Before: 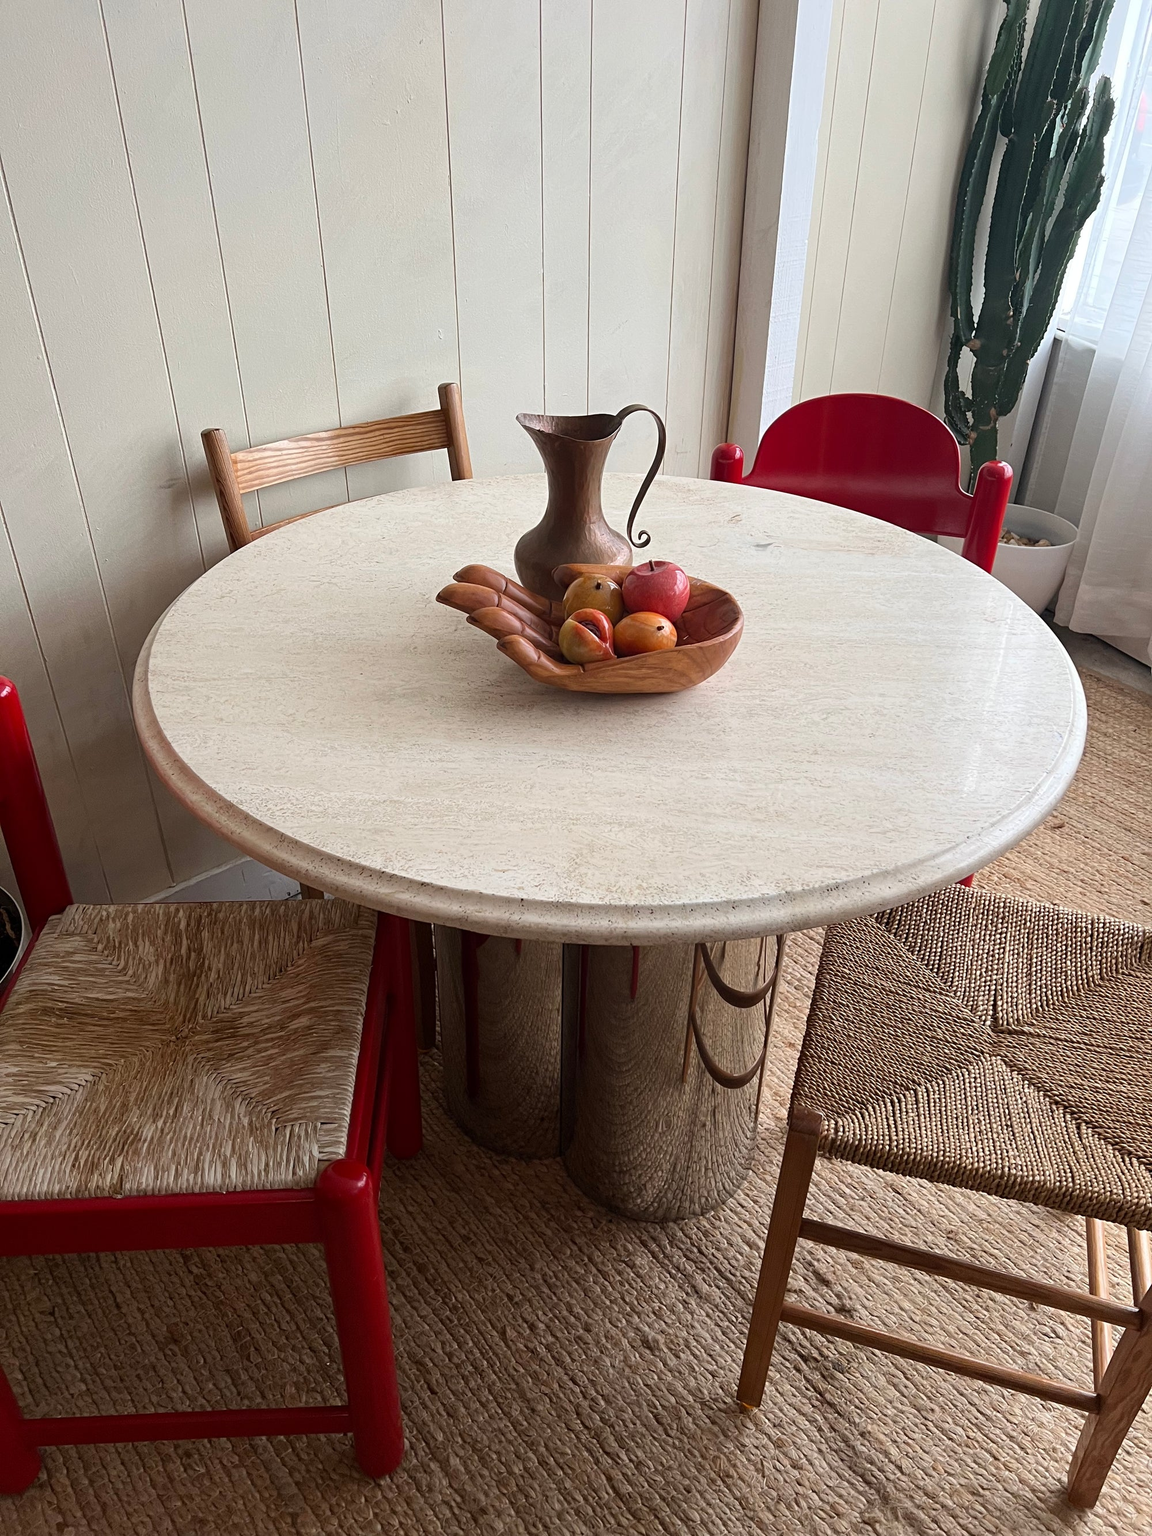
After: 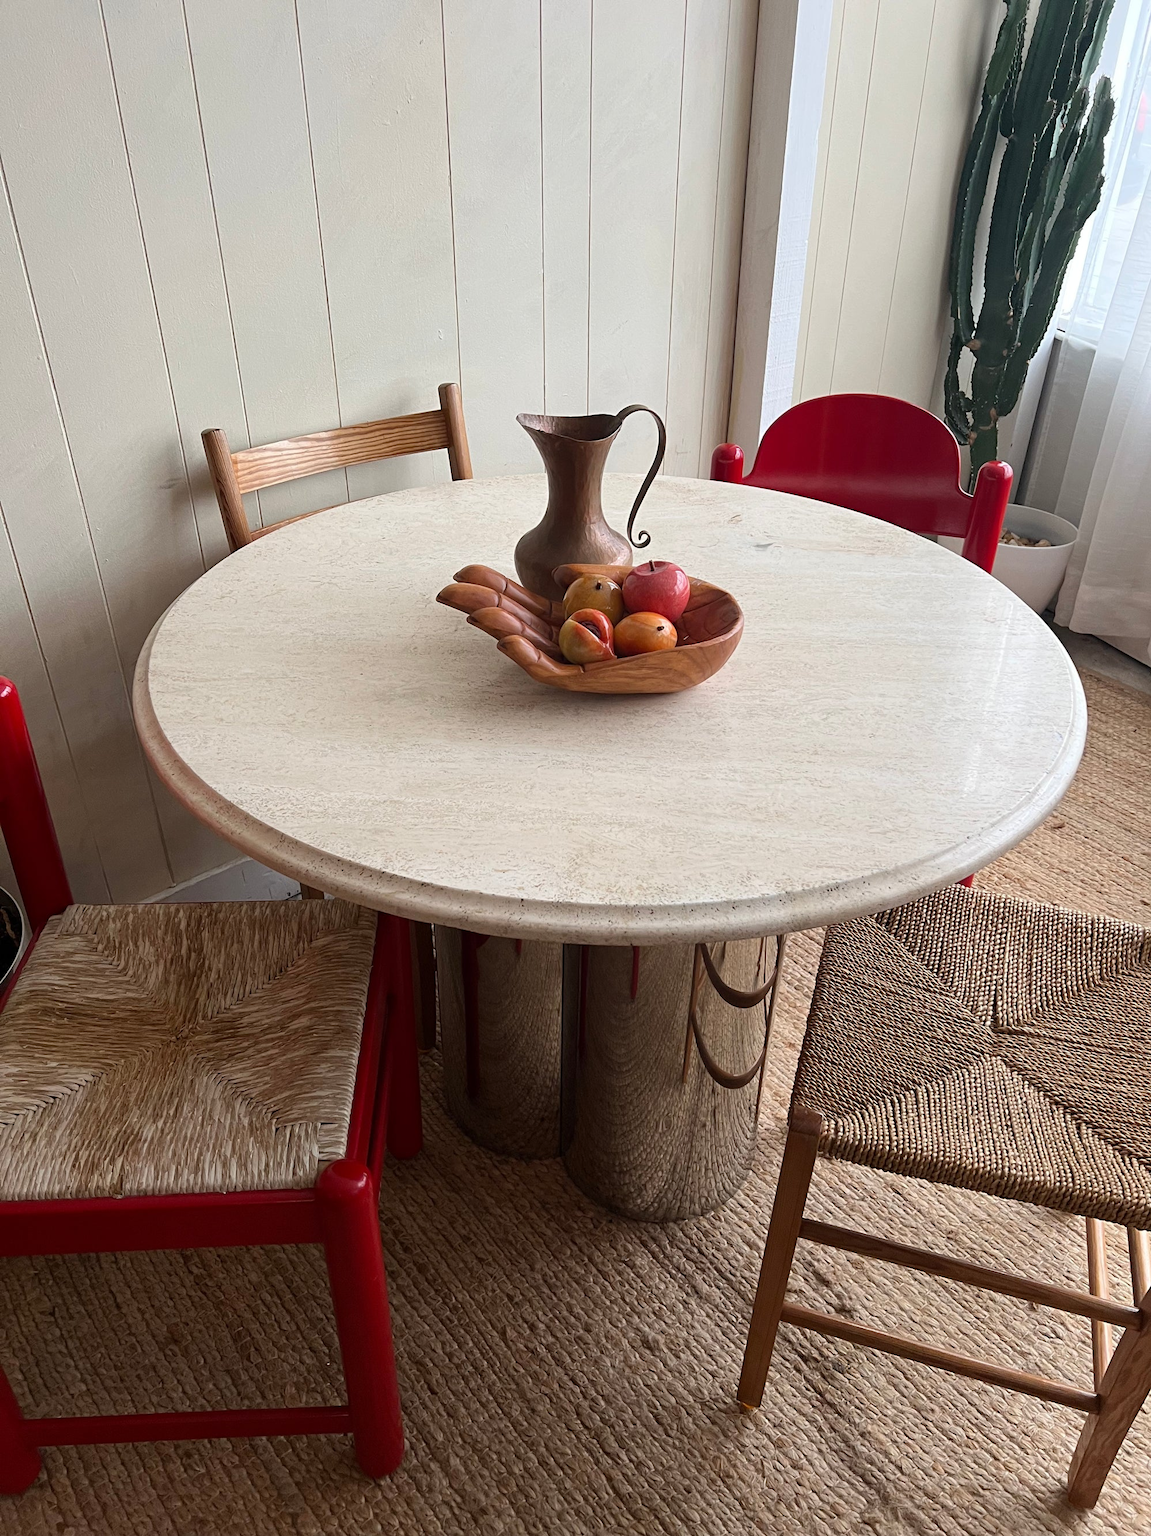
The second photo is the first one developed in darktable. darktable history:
contrast equalizer: y [[0.5 ×4, 0.524, 0.59], [0.5 ×6], [0.5 ×6], [0, 0, 0, 0.01, 0.045, 0.012], [0, 0, 0, 0.044, 0.195, 0.131]], mix -0.194
